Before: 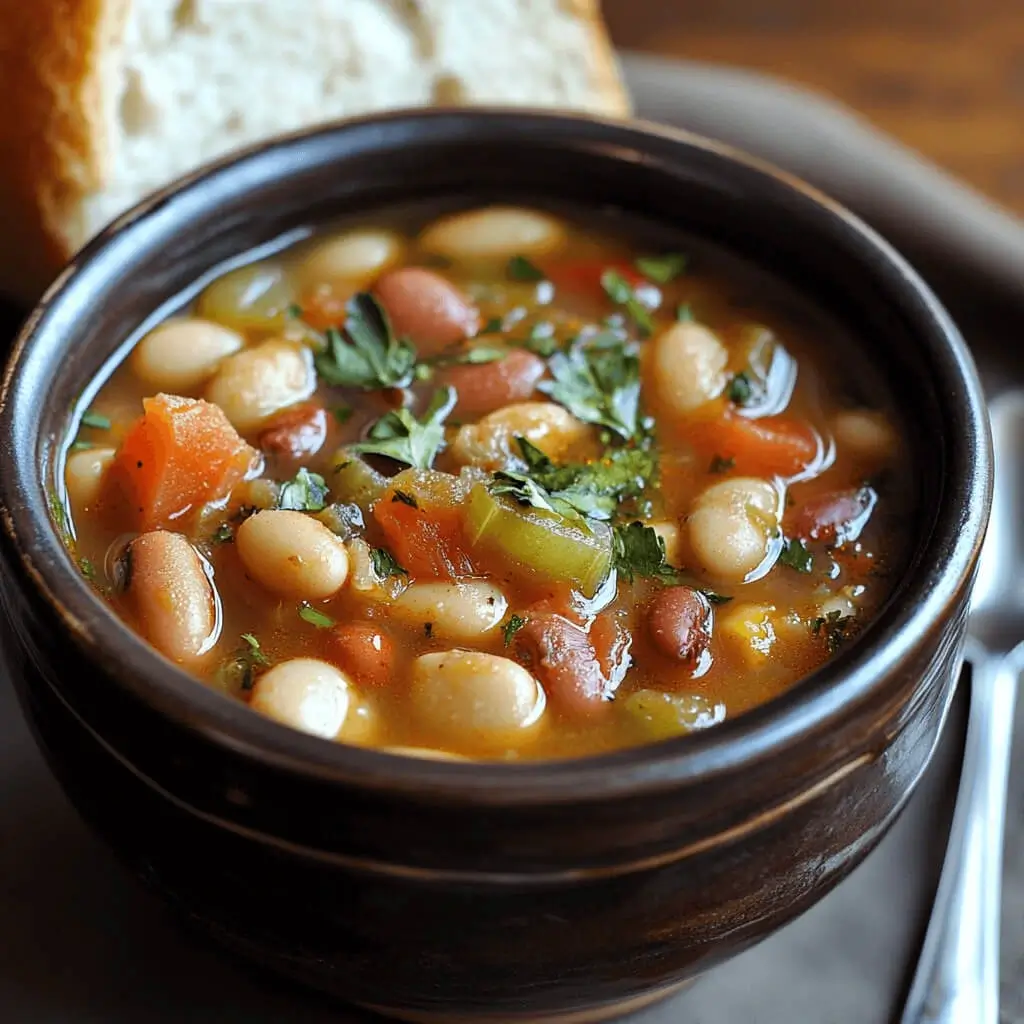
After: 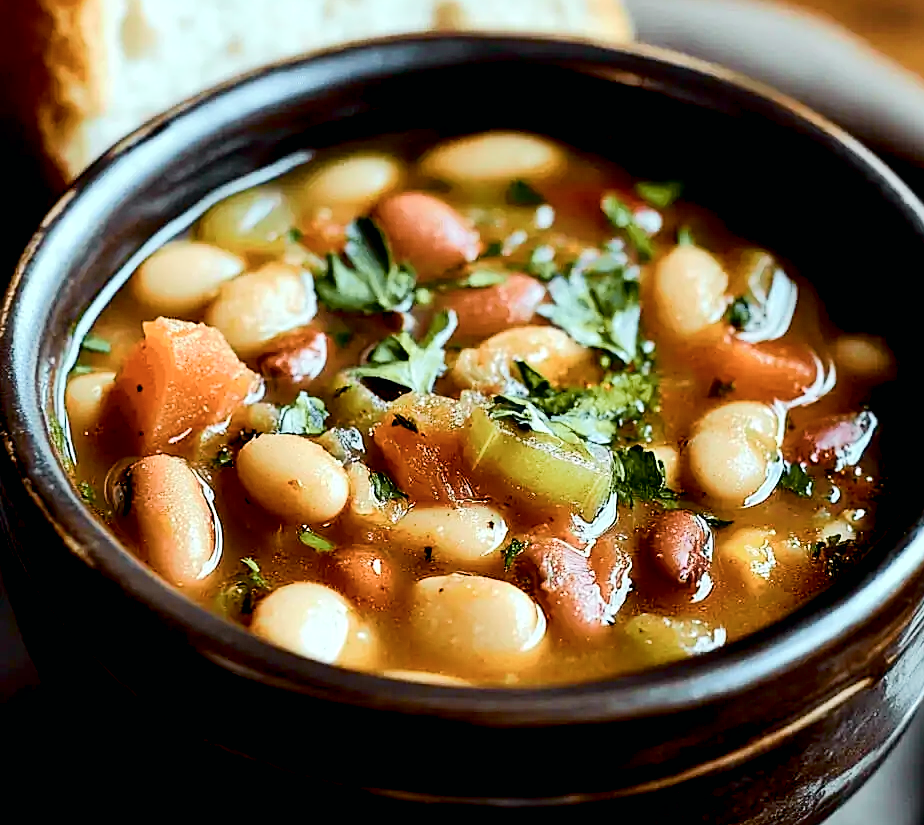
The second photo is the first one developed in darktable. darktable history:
contrast brightness saturation: contrast 0.06, brightness -0.01, saturation -0.23
sharpen: on, module defaults
crop: top 7.49%, right 9.717%, bottom 11.943%
color balance rgb: shadows lift › luminance -9.41%, highlights gain › luminance 17.6%, global offset › luminance -1.45%, perceptual saturation grading › highlights -17.77%, perceptual saturation grading › mid-tones 33.1%, perceptual saturation grading › shadows 50.52%, global vibrance 24.22%
haze removal: strength -0.1, adaptive false
tone curve: curves: ch0 [(0, 0) (0.037, 0.011) (0.135, 0.093) (0.266, 0.281) (0.461, 0.555) (0.581, 0.716) (0.675, 0.793) (0.767, 0.849) (0.91, 0.924) (1, 0.979)]; ch1 [(0, 0) (0.292, 0.278) (0.431, 0.418) (0.493, 0.479) (0.506, 0.5) (0.532, 0.537) (0.562, 0.581) (0.641, 0.663) (0.754, 0.76) (1, 1)]; ch2 [(0, 0) (0.294, 0.3) (0.361, 0.372) (0.429, 0.445) (0.478, 0.486) (0.502, 0.498) (0.518, 0.522) (0.531, 0.549) (0.561, 0.59) (0.64, 0.655) (0.693, 0.706) (0.845, 0.833) (1, 0.951)], color space Lab, independent channels, preserve colors none
